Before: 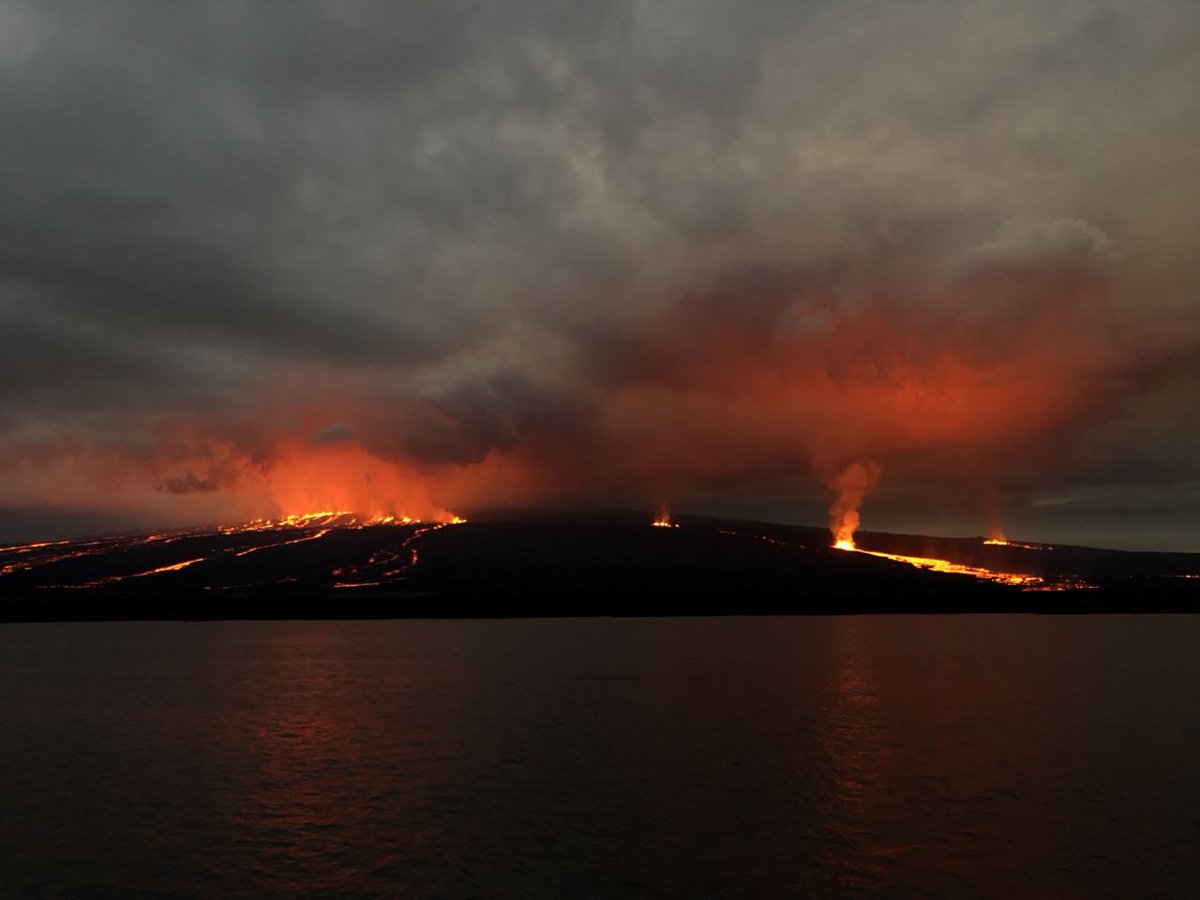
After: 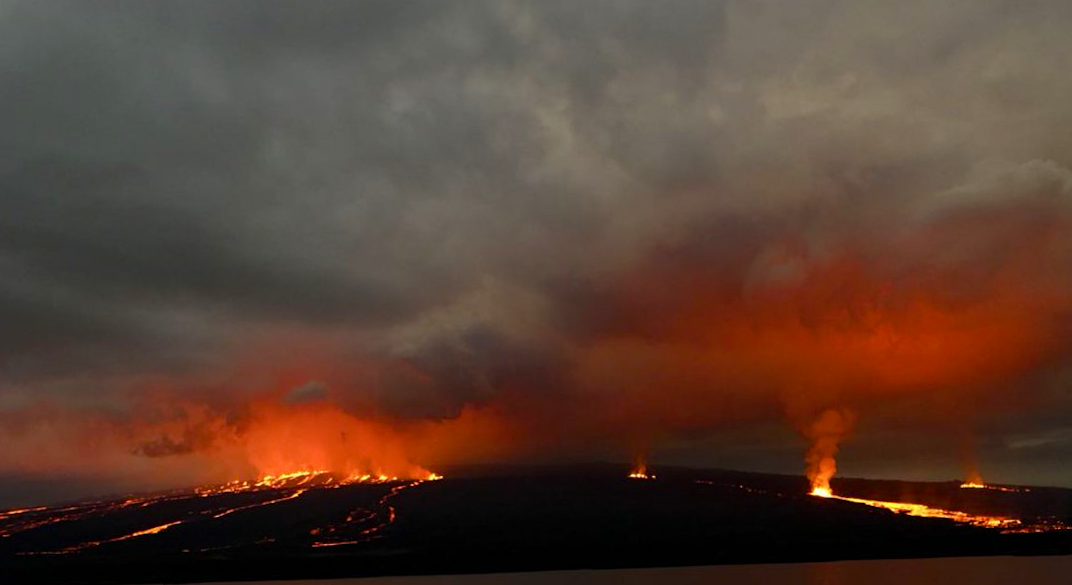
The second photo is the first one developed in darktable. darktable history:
rotate and perspective: rotation -1.42°, crop left 0.016, crop right 0.984, crop top 0.035, crop bottom 0.965
crop: left 1.509%, top 3.452%, right 7.696%, bottom 28.452%
color balance rgb: perceptual saturation grading › global saturation 20%, perceptual saturation grading › highlights -25%, perceptual saturation grading › shadows 25%
